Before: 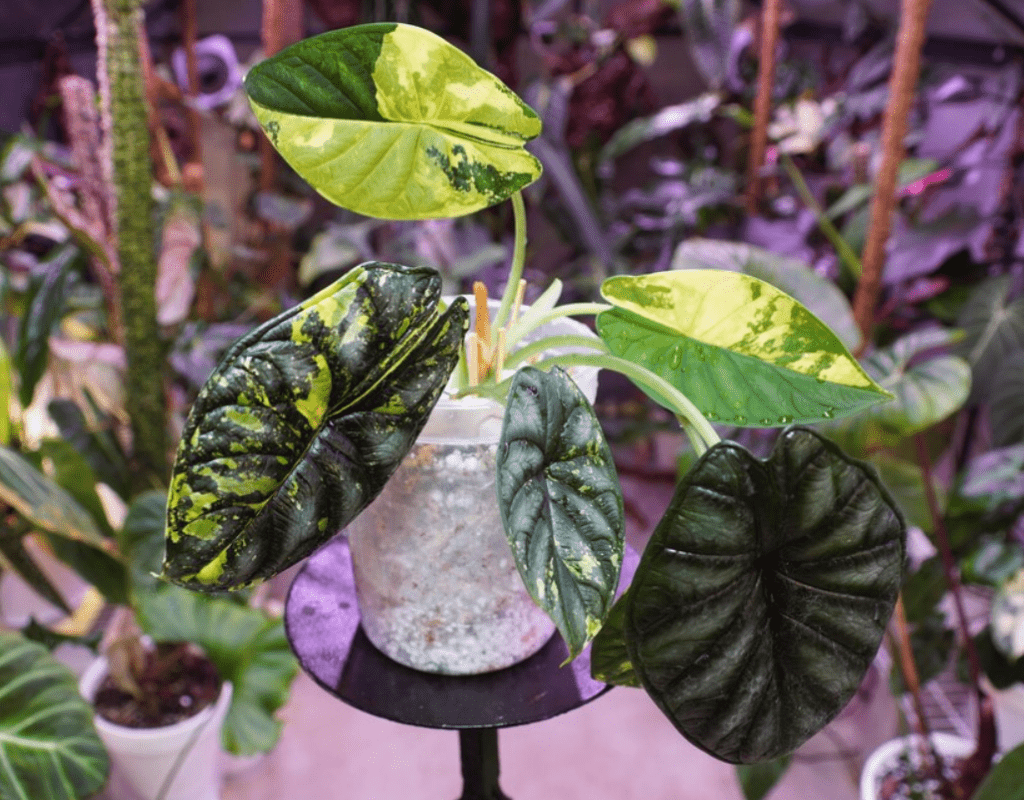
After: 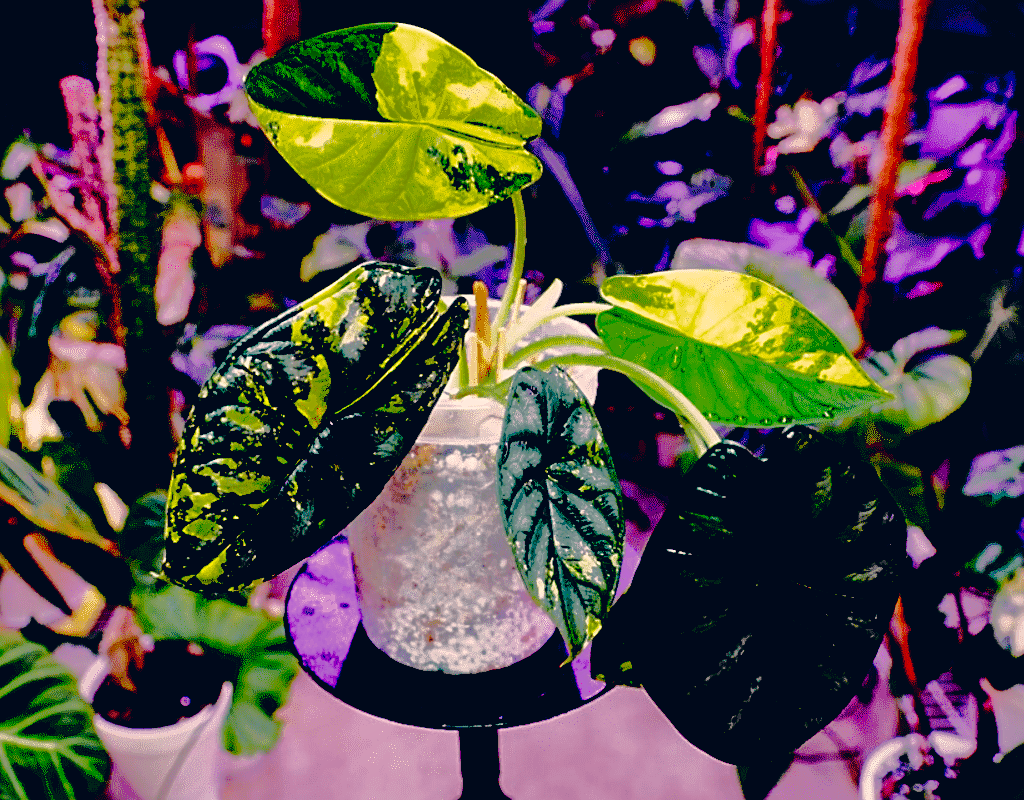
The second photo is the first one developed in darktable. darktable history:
color correction: highlights a* 10.29, highlights b* 13.91, shadows a* -10.06, shadows b* -14.93
sharpen: on, module defaults
exposure: black level correction 0.098, exposure -0.091 EV, compensate exposure bias true, compensate highlight preservation false
shadows and highlights: shadows 38.44, highlights -76.29
base curve: curves: ch0 [(0, 0) (0.032, 0.037) (0.105, 0.228) (0.435, 0.76) (0.856, 0.983) (1, 1)], preserve colors none
